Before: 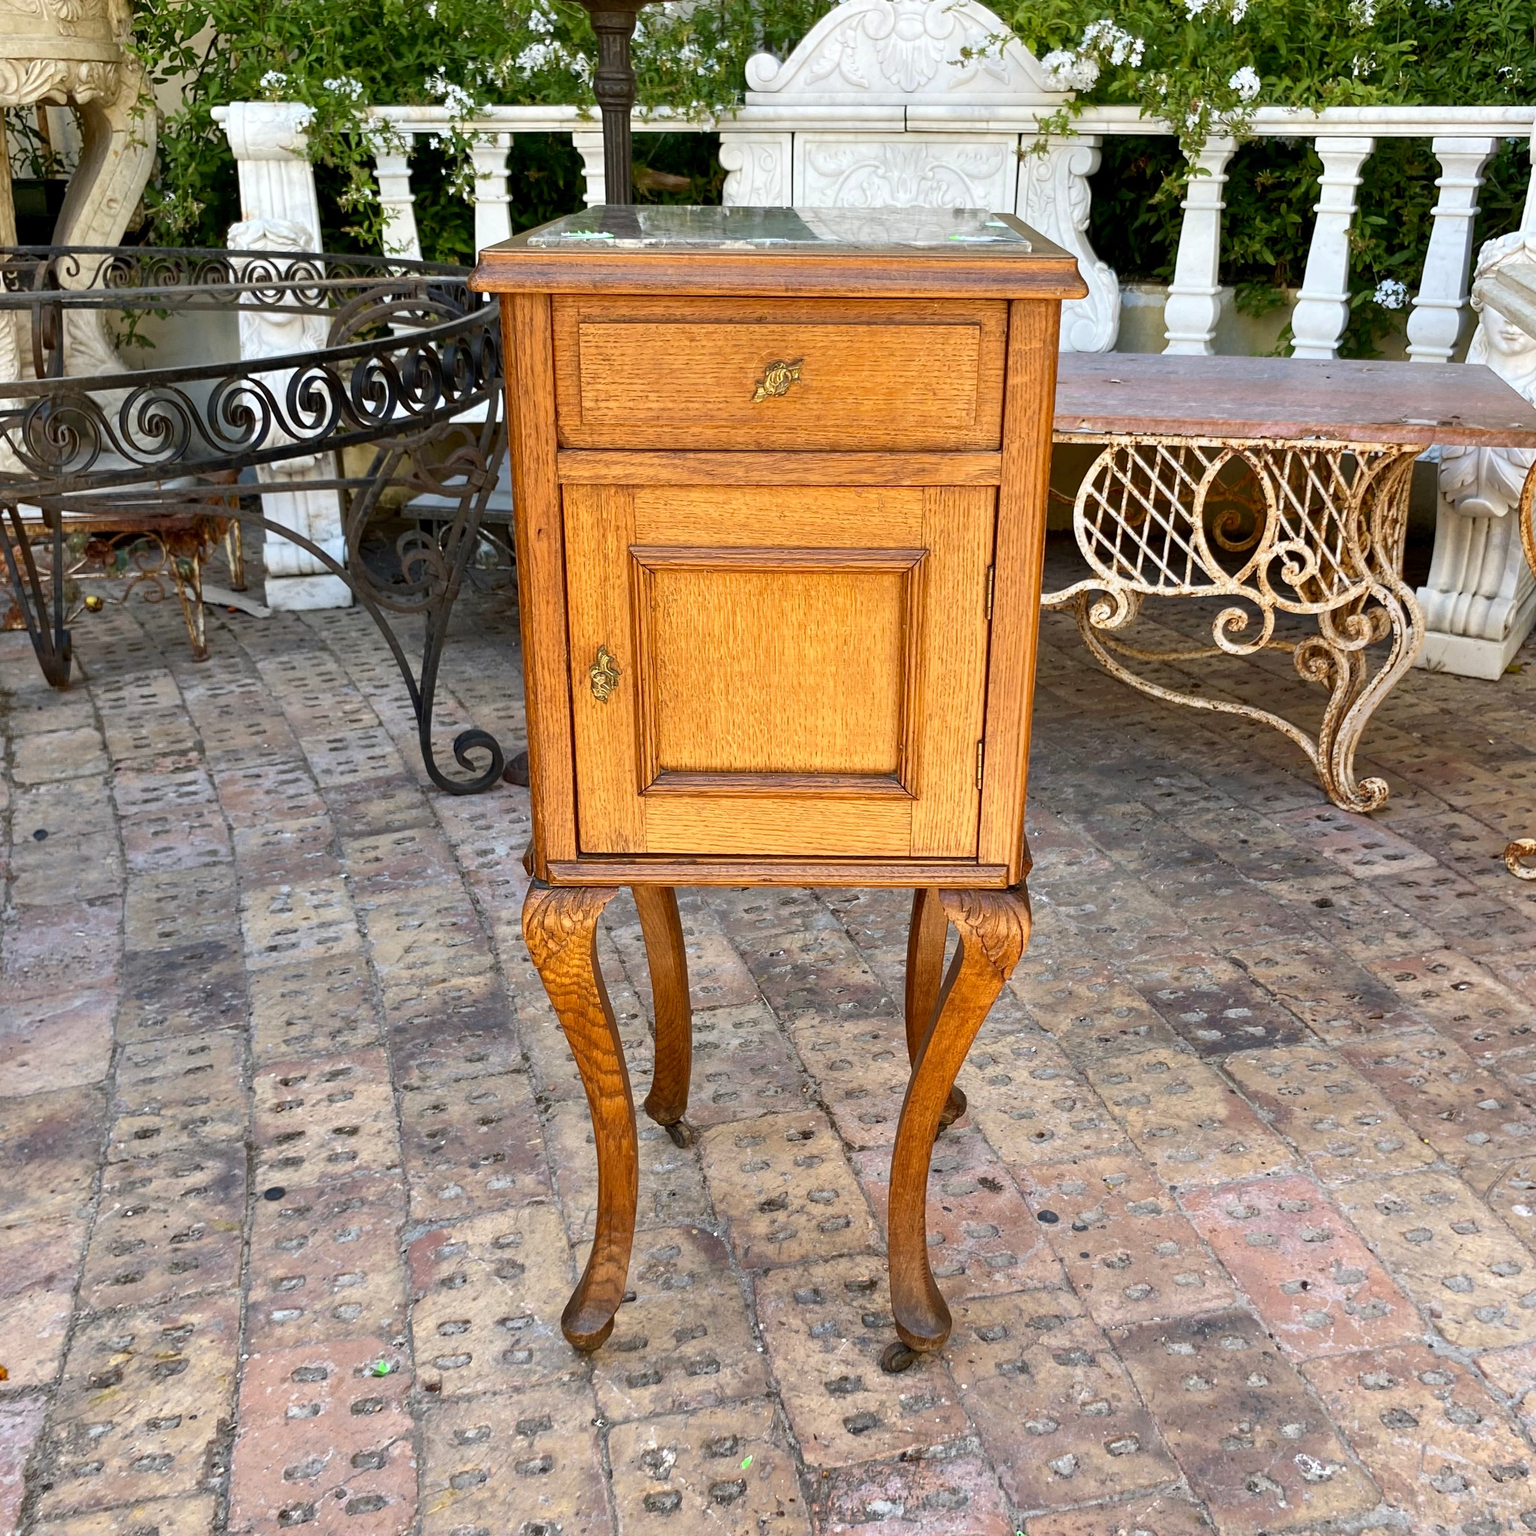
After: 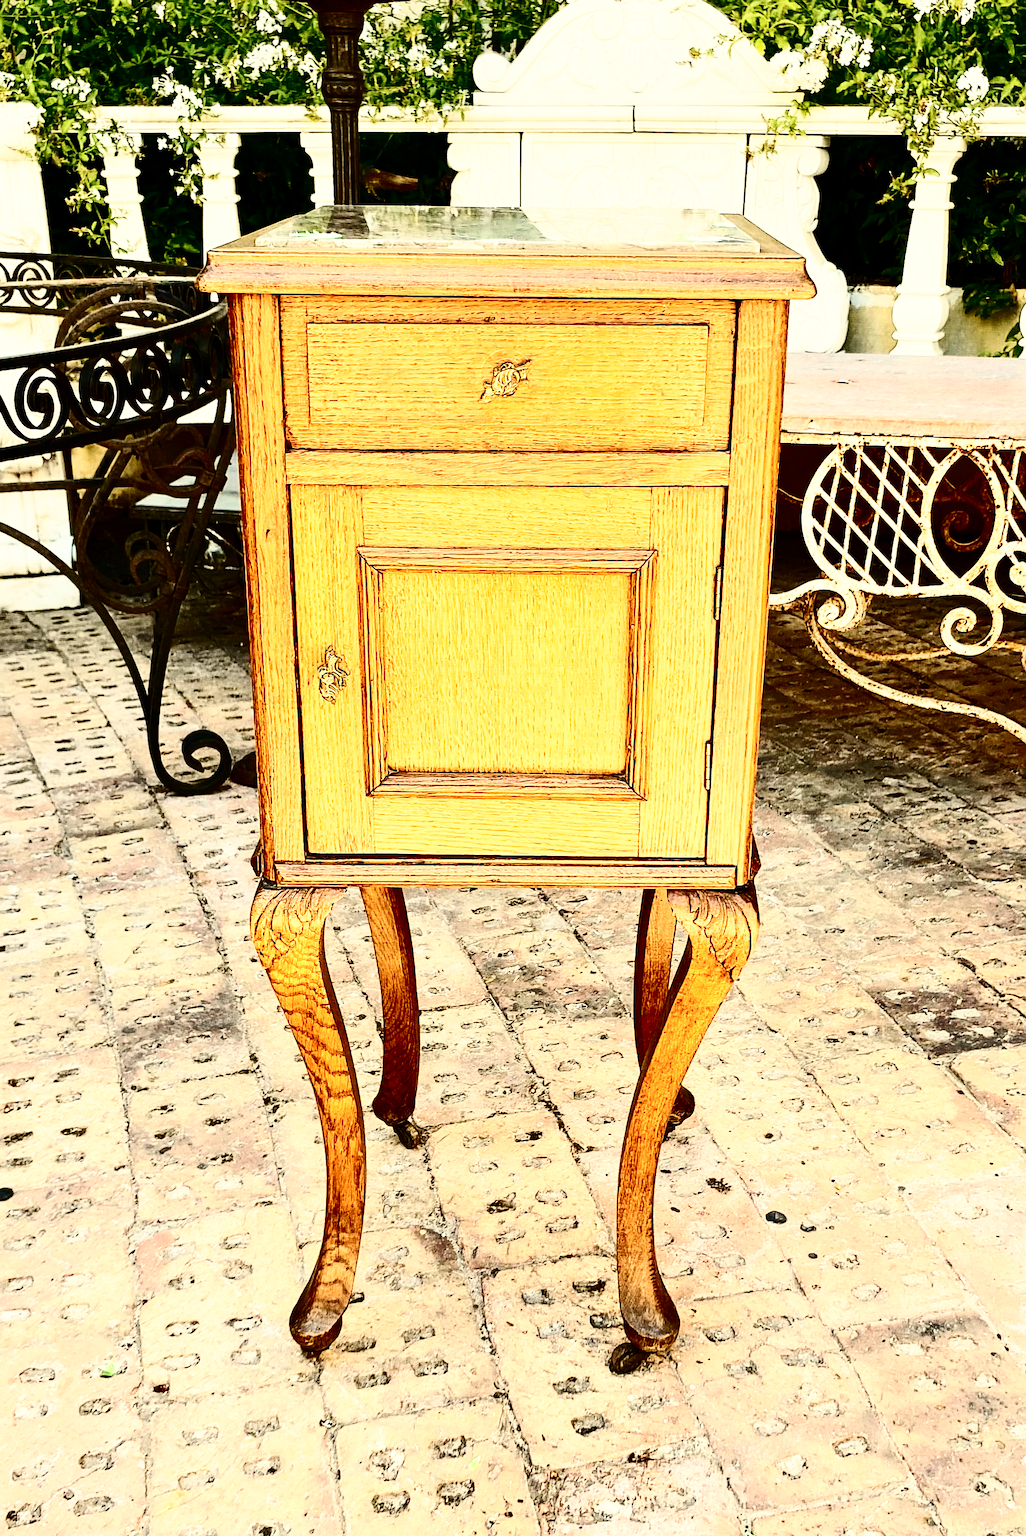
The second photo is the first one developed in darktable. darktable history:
crop and rotate: left 17.732%, right 15.423%
base curve: curves: ch0 [(0, 0) (0.04, 0.03) (0.133, 0.232) (0.448, 0.748) (0.843, 0.968) (1, 1)], preserve colors none
sharpen: on, module defaults
contrast brightness saturation: contrast 0.5, saturation -0.1
white balance: red 1.08, blue 0.791
